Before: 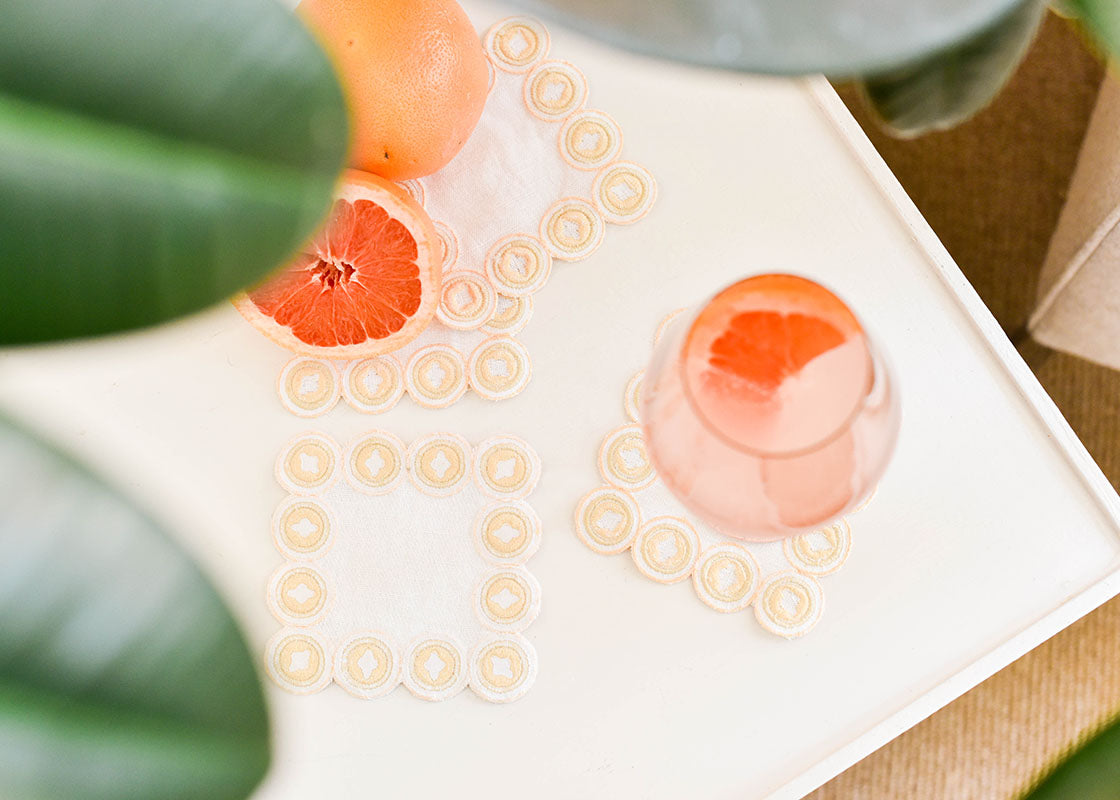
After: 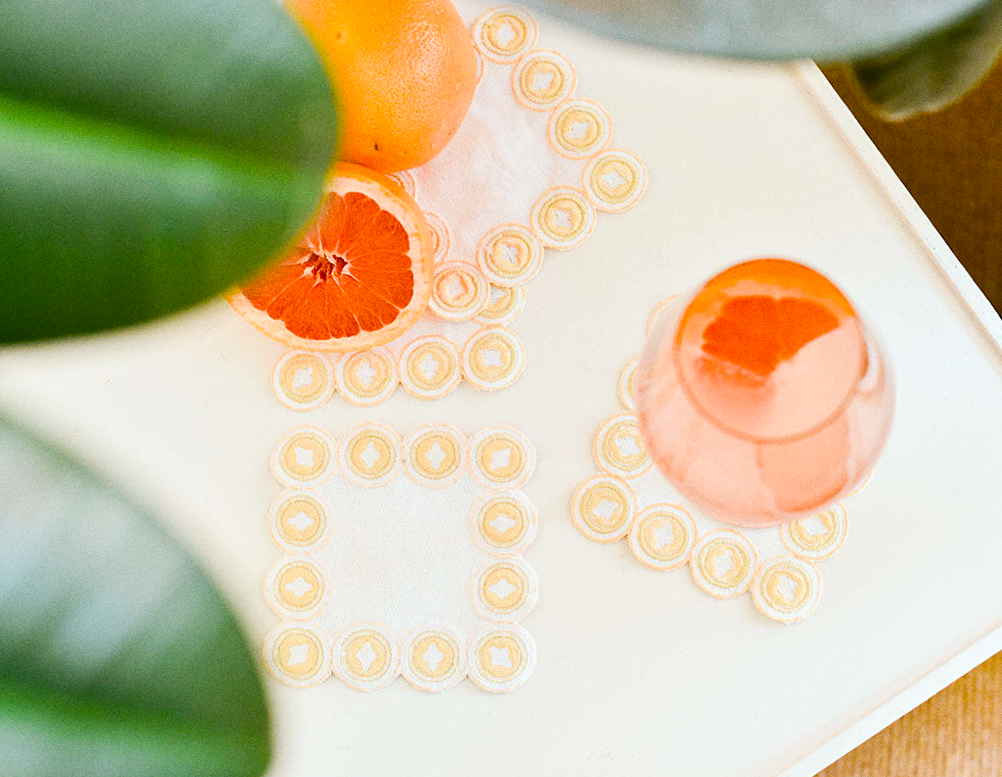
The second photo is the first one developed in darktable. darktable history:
rotate and perspective: rotation -1°, crop left 0.011, crop right 0.989, crop top 0.025, crop bottom 0.975
white balance: emerald 1
color correction: highlights a* -2.73, highlights b* -2.09, shadows a* 2.41, shadows b* 2.73
grain: coarseness 0.09 ISO
color balance rgb: linear chroma grading › global chroma 15%, perceptual saturation grading › global saturation 30%
crop: right 9.509%, bottom 0.031%
